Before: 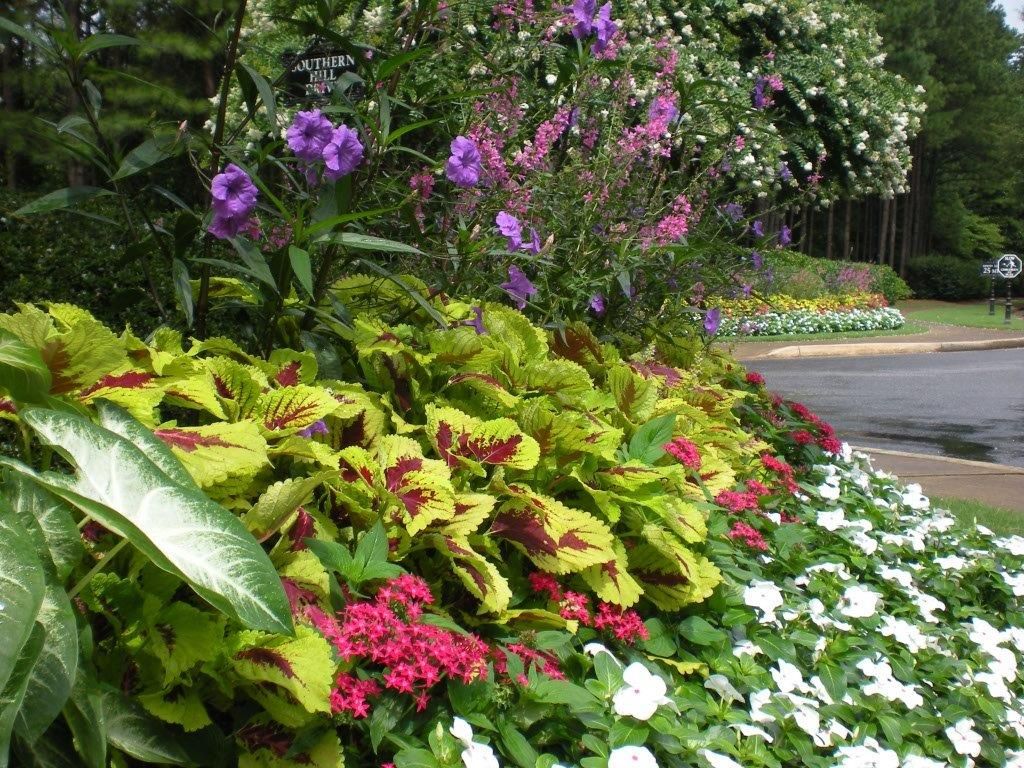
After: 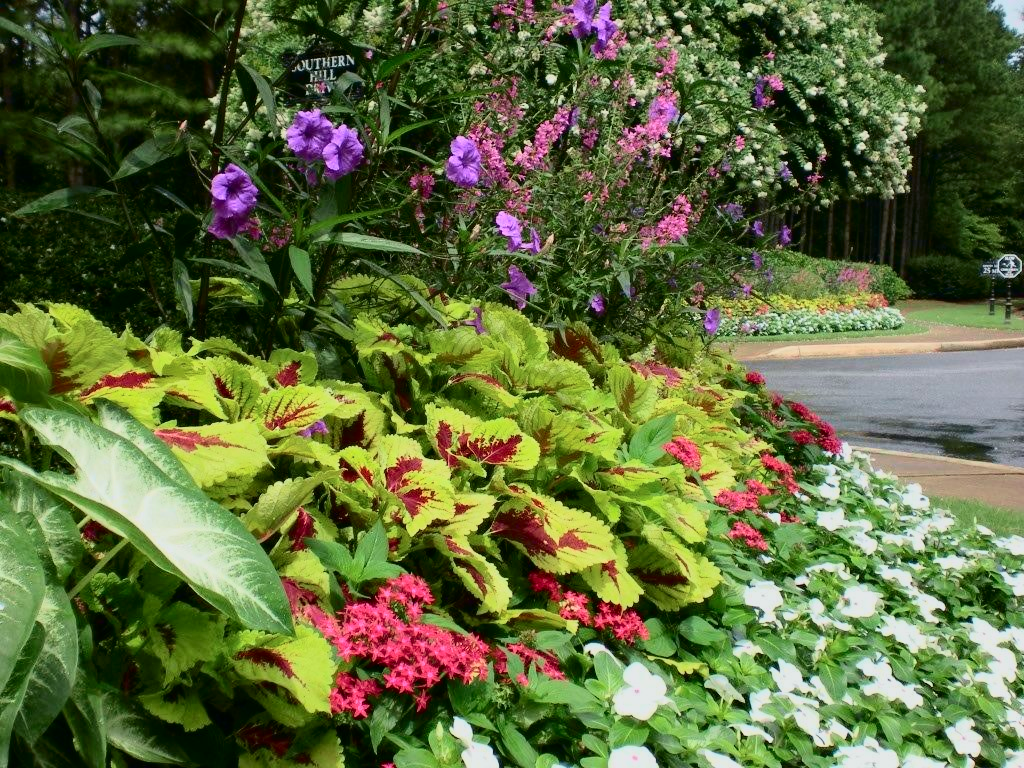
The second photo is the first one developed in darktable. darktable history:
tone curve: curves: ch0 [(0, 0) (0.128, 0.068) (0.292, 0.274) (0.453, 0.507) (0.653, 0.717) (0.785, 0.817) (0.995, 0.917)]; ch1 [(0, 0) (0.384, 0.365) (0.463, 0.447) (0.486, 0.474) (0.503, 0.497) (0.52, 0.525) (0.559, 0.591) (0.583, 0.623) (0.672, 0.699) (0.766, 0.773) (1, 1)]; ch2 [(0, 0) (0.374, 0.344) (0.446, 0.443) (0.501, 0.5) (0.527, 0.549) (0.565, 0.582) (0.624, 0.632) (1, 1)], color space Lab, independent channels, preserve colors none
